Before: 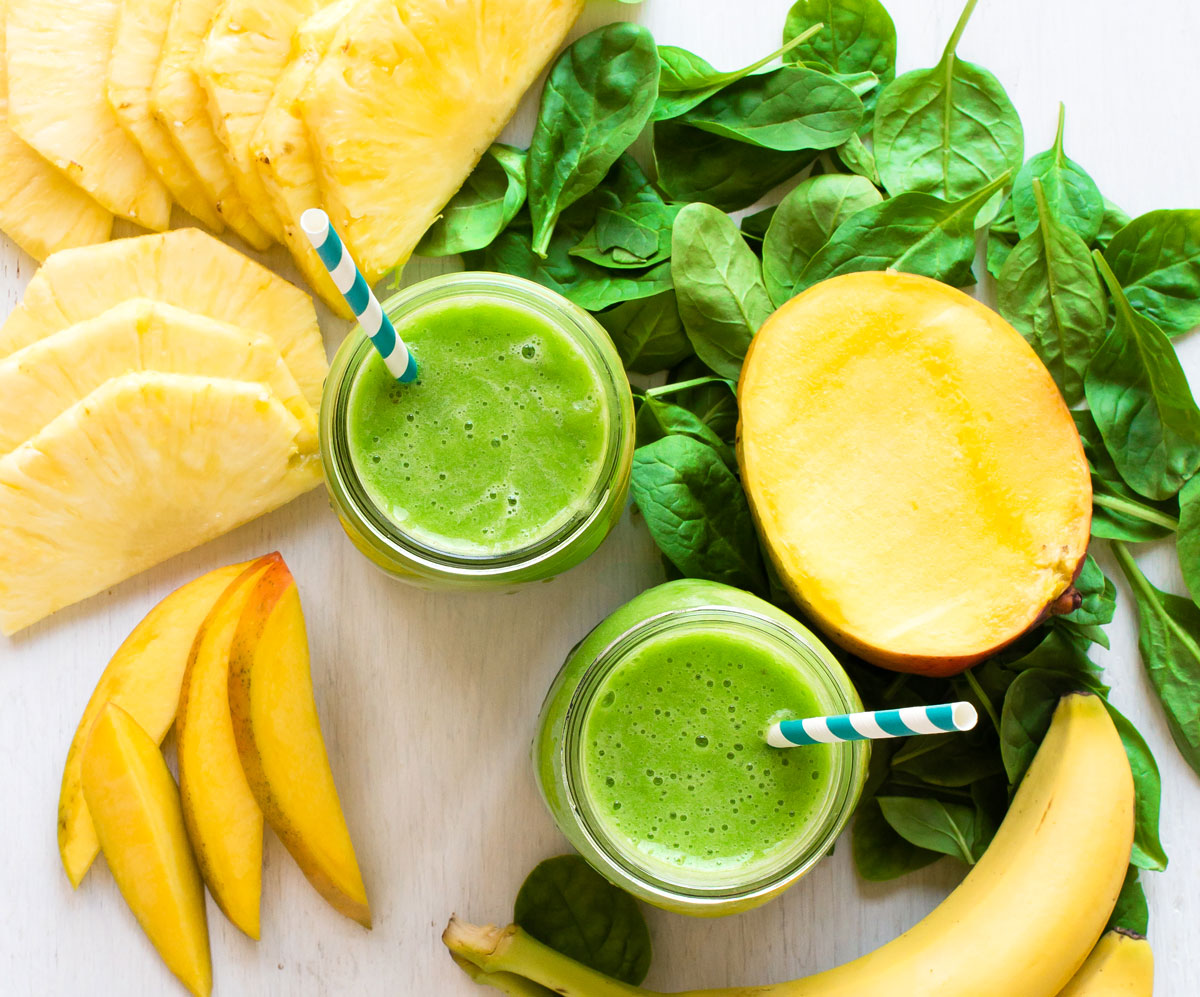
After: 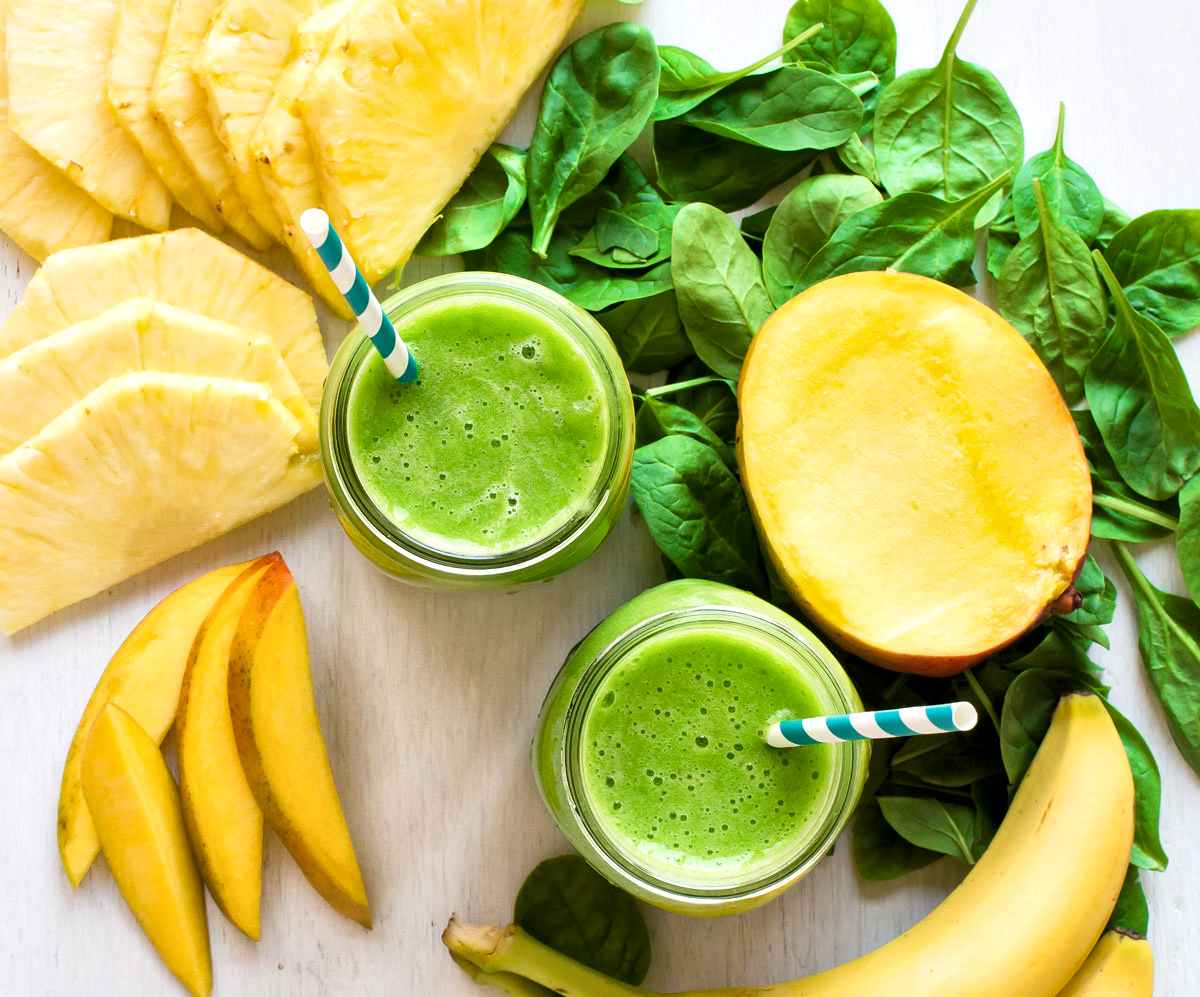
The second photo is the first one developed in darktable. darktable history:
local contrast: mode bilateral grid, contrast 20, coarseness 50, detail 148%, midtone range 0.2
